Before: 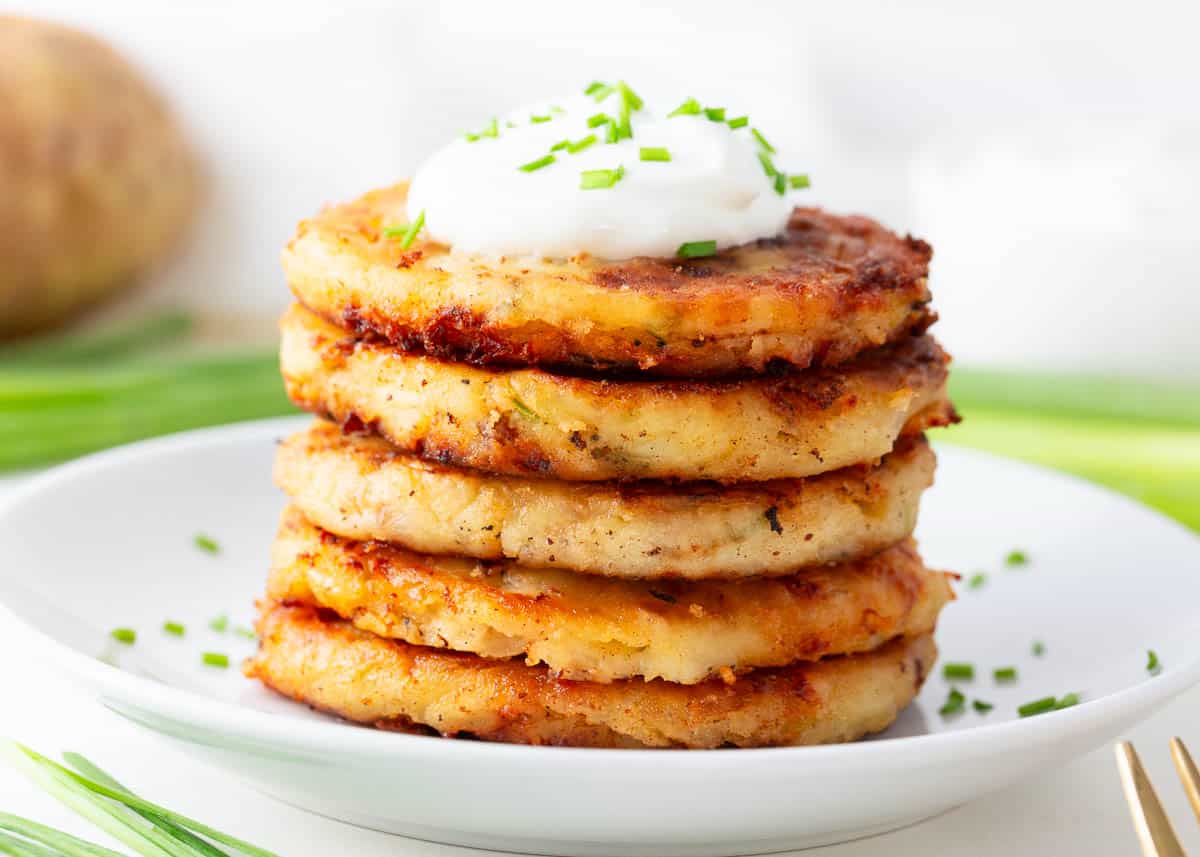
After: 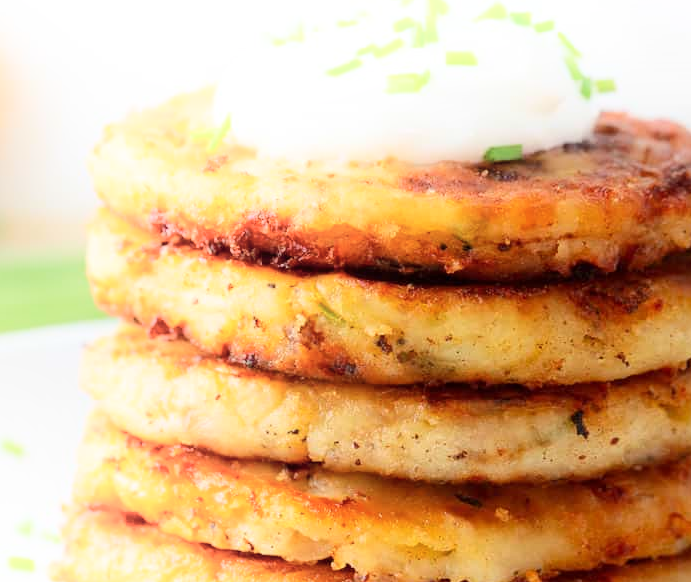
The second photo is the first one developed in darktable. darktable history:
shadows and highlights: shadows -56.09, highlights 86.65, soften with gaussian
crop: left 16.207%, top 11.306%, right 26.189%, bottom 20.719%
